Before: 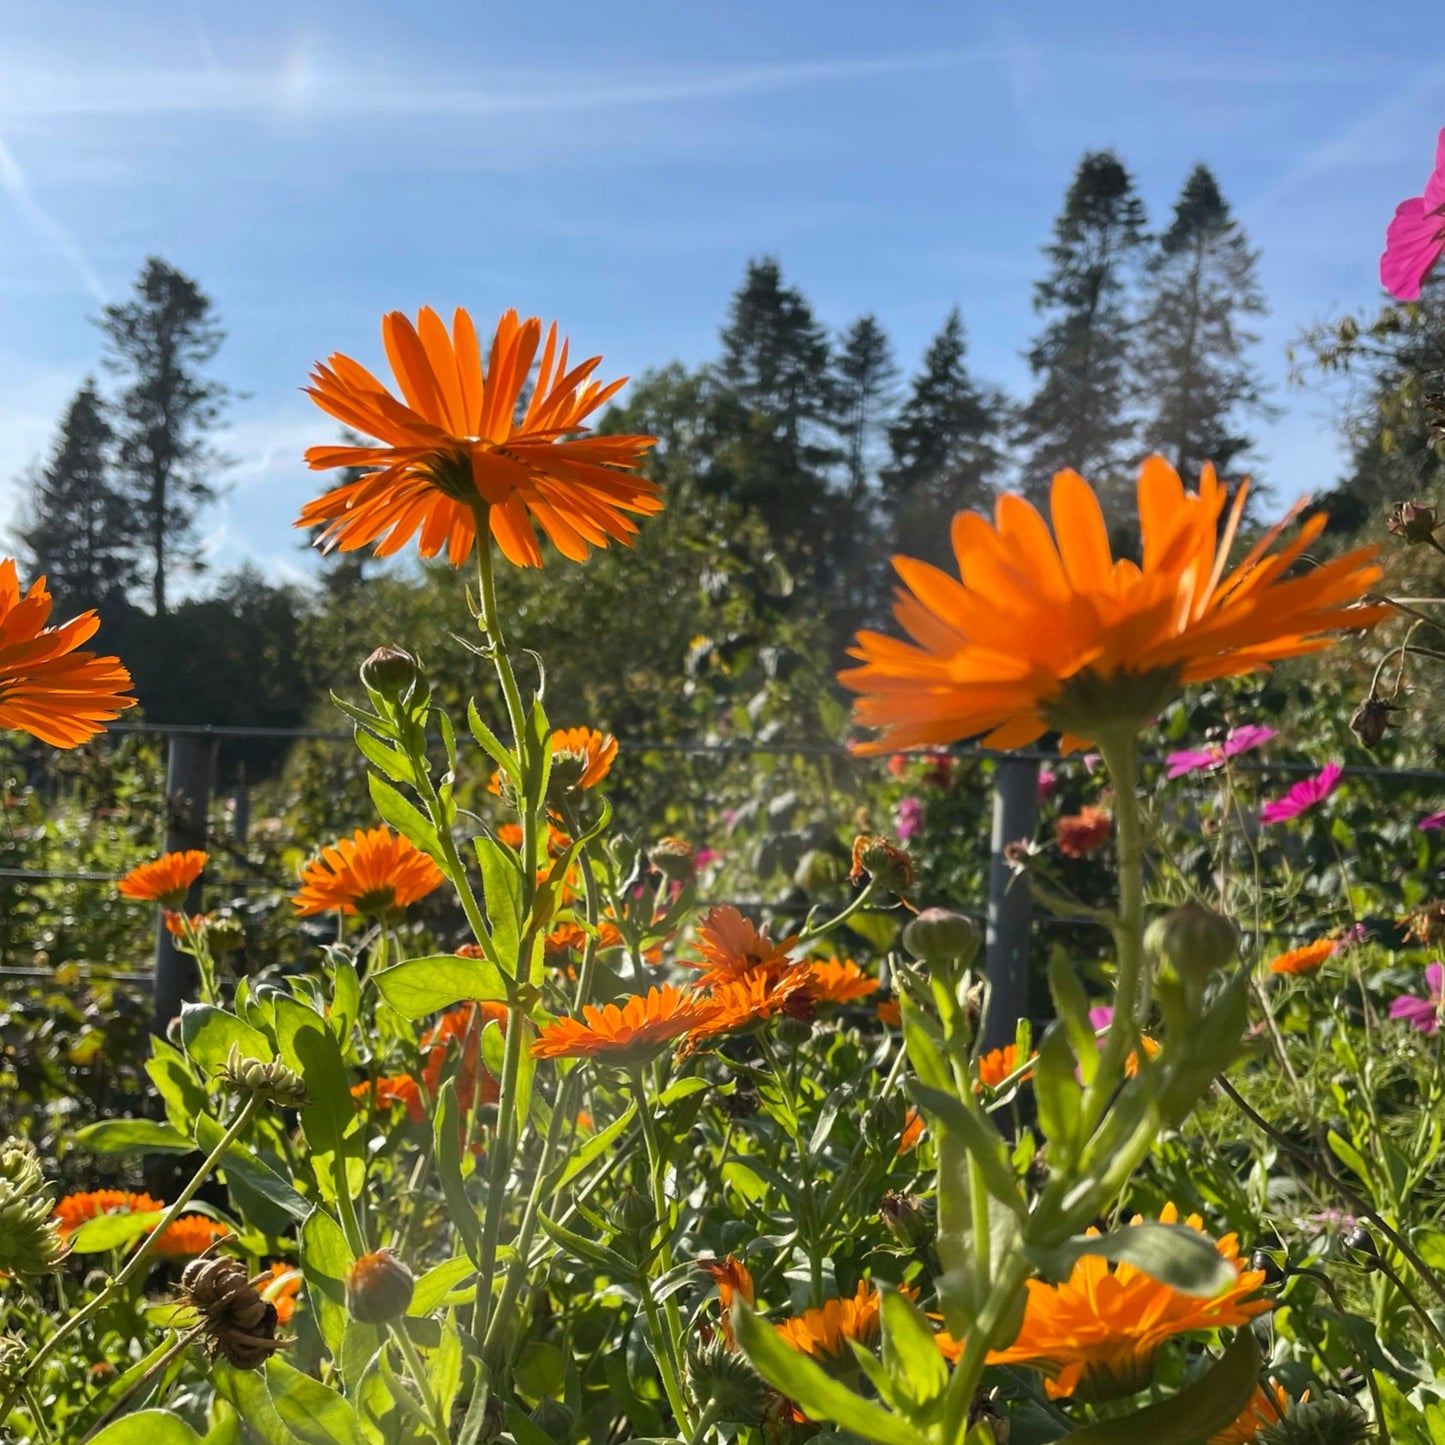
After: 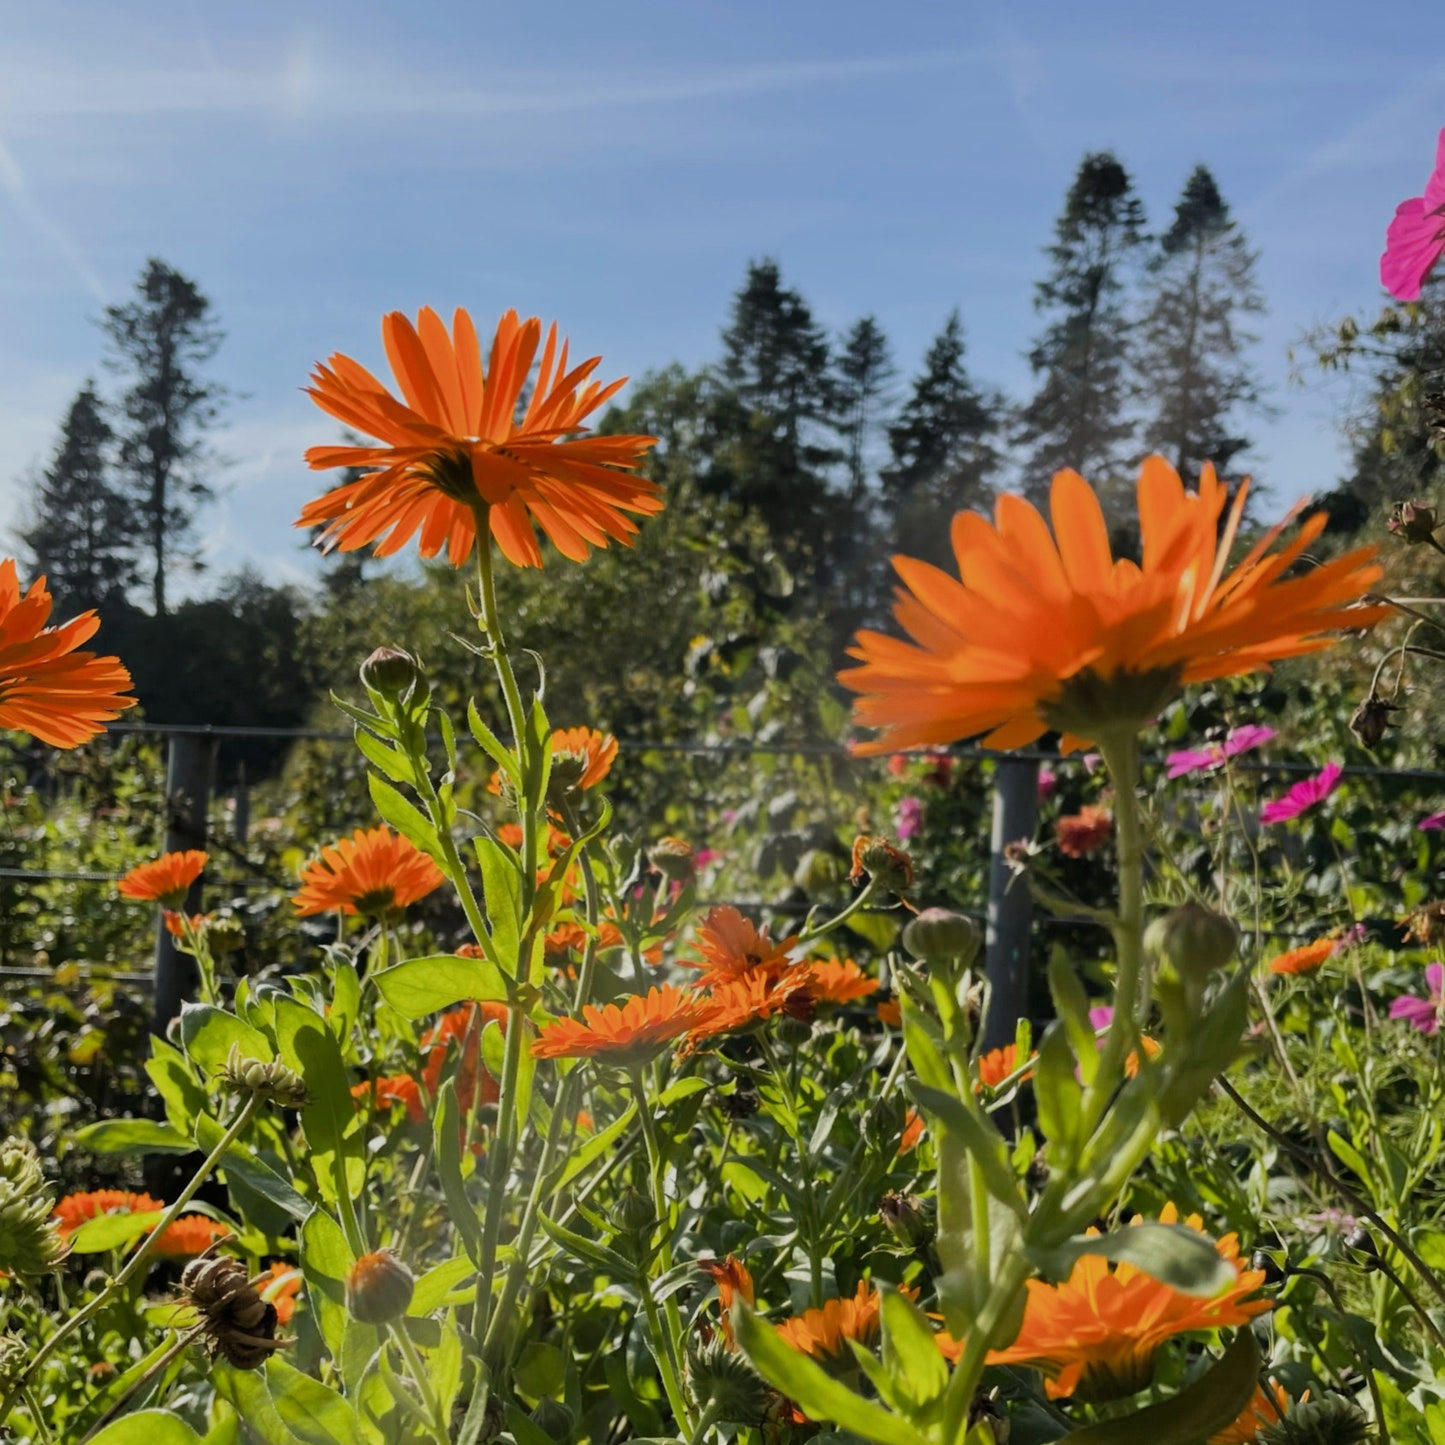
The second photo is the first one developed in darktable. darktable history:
filmic rgb: black relative exposure -7.65 EV, white relative exposure 4.56 EV, hardness 3.61
lowpass: radius 0.5, unbound 0
